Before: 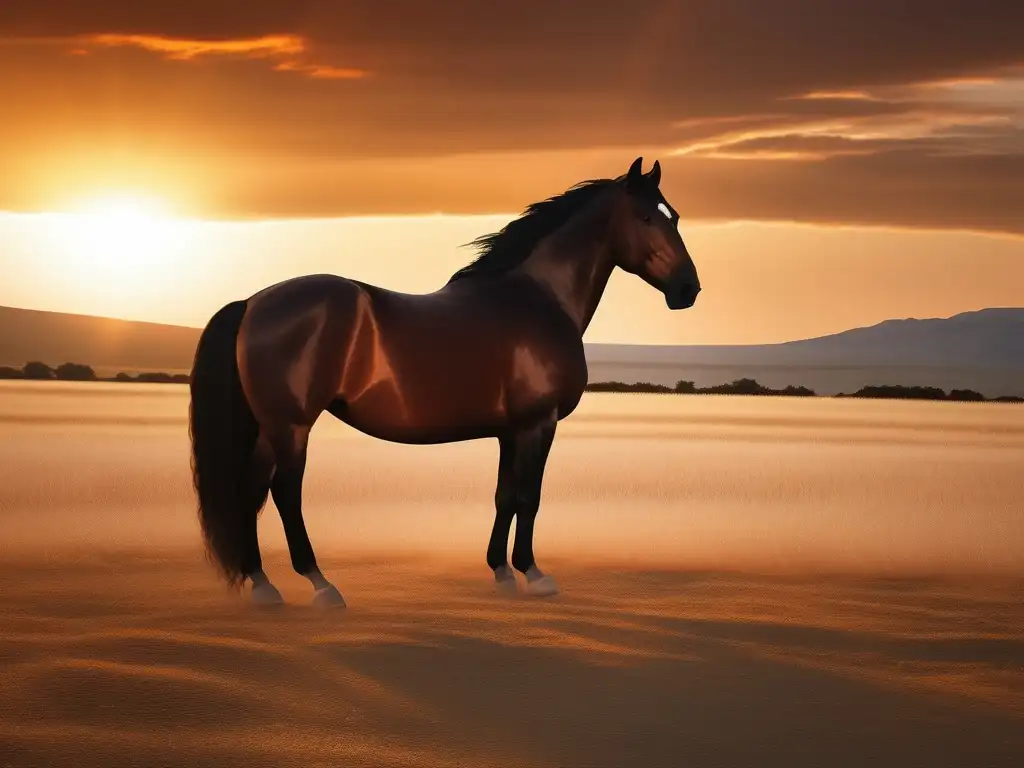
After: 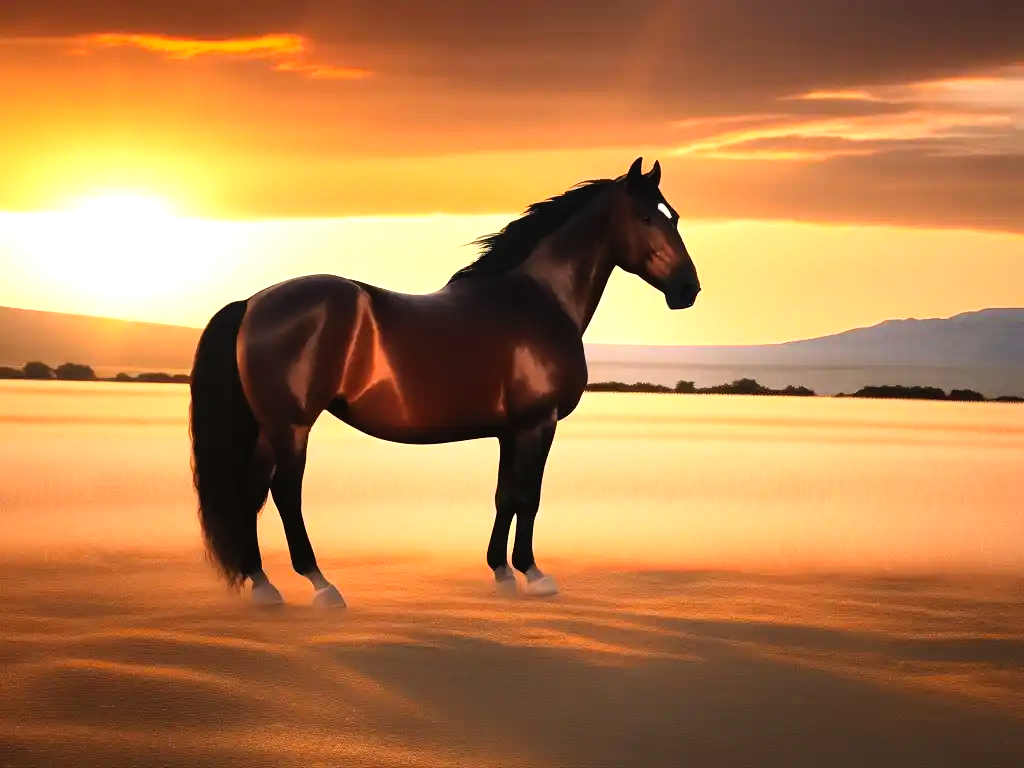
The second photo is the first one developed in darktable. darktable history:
contrast brightness saturation: contrast 0.201, brightness 0.159, saturation 0.222
tone equalizer: -8 EV -0.716 EV, -7 EV -0.73 EV, -6 EV -0.618 EV, -5 EV -0.385 EV, -3 EV 0.39 EV, -2 EV 0.6 EV, -1 EV 0.693 EV, +0 EV 0.778 EV
